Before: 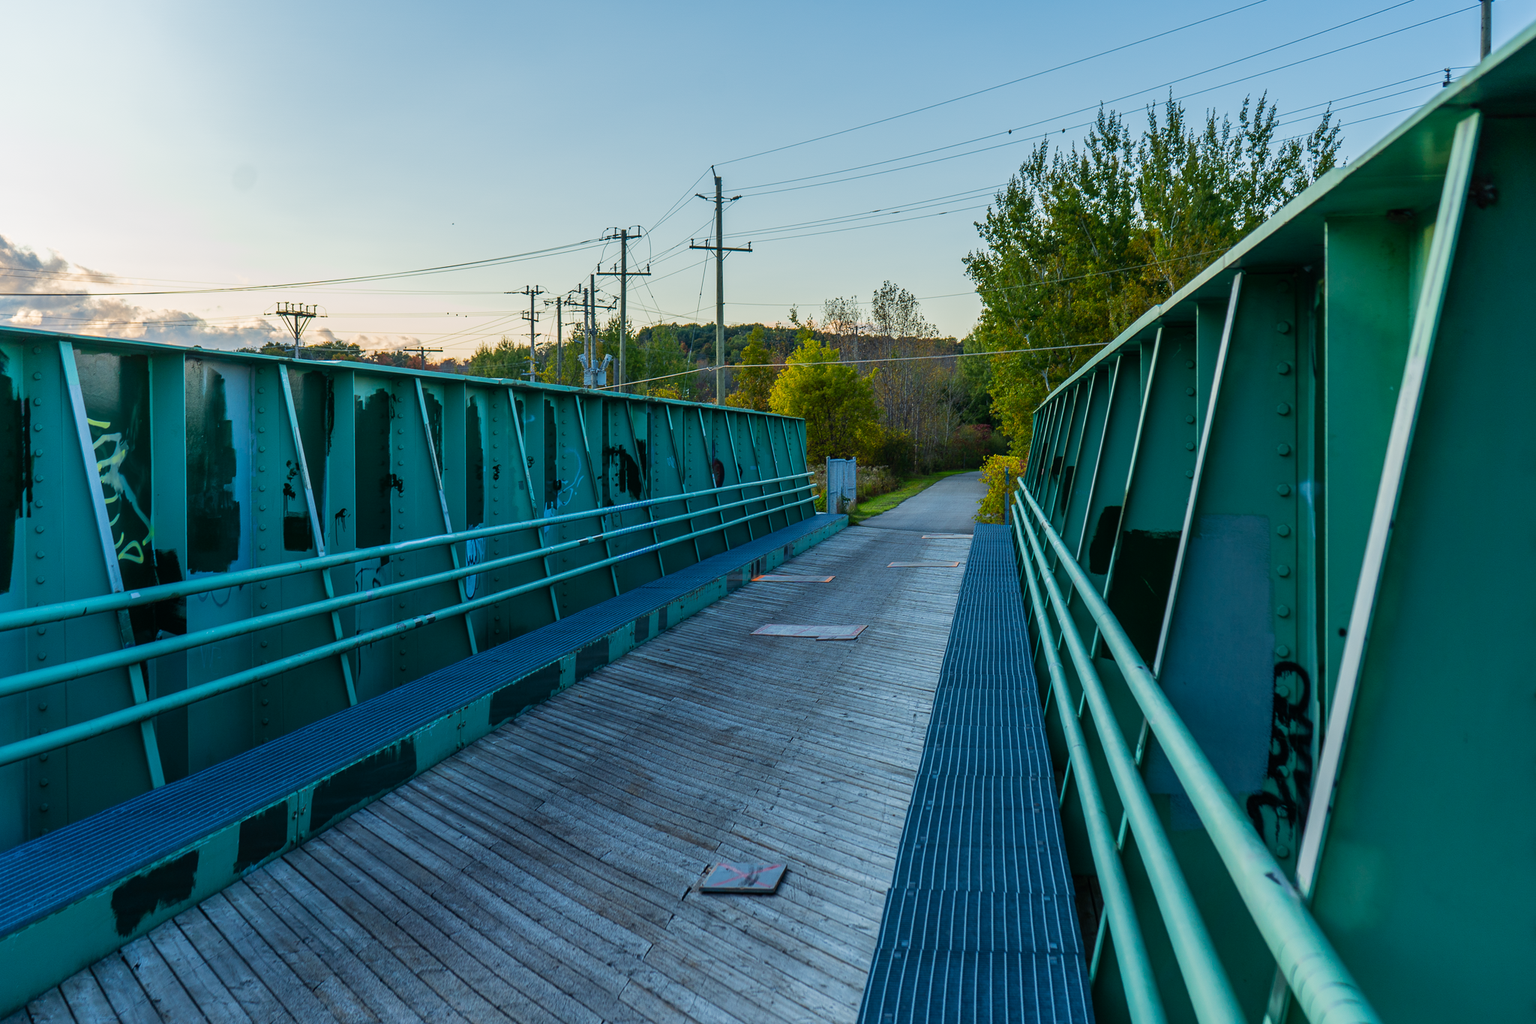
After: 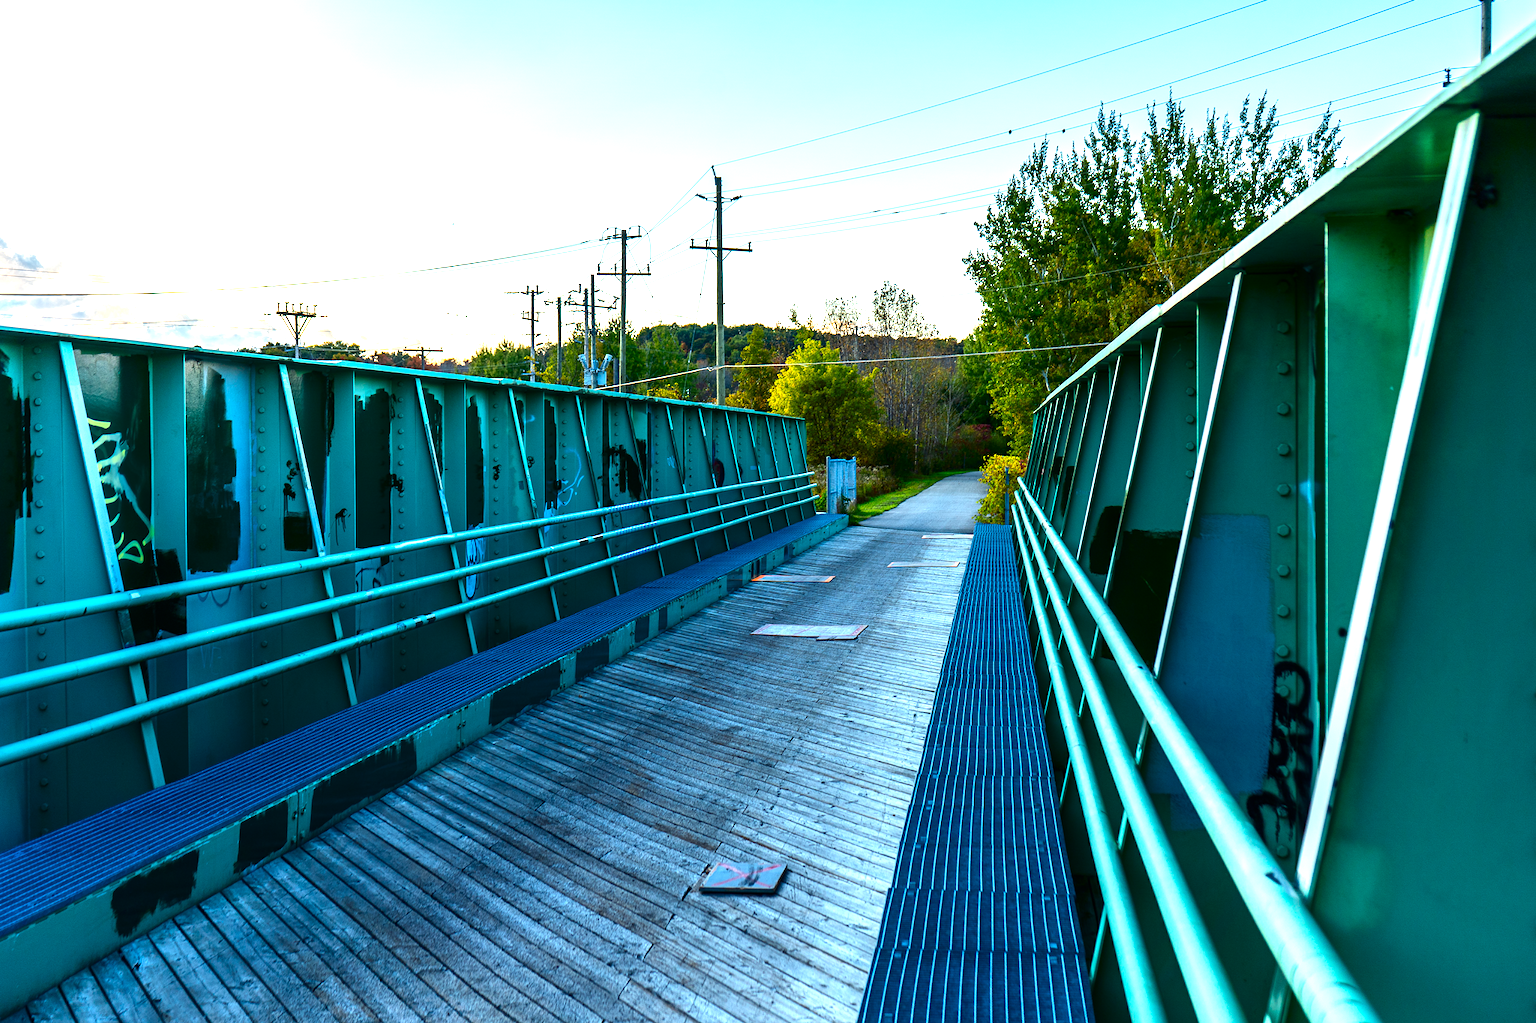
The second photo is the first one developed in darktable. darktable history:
contrast brightness saturation: contrast 0.13, brightness -0.24, saturation 0.14
exposure: black level correction 0, exposure 1.379 EV, compensate exposure bias true, compensate highlight preservation false
